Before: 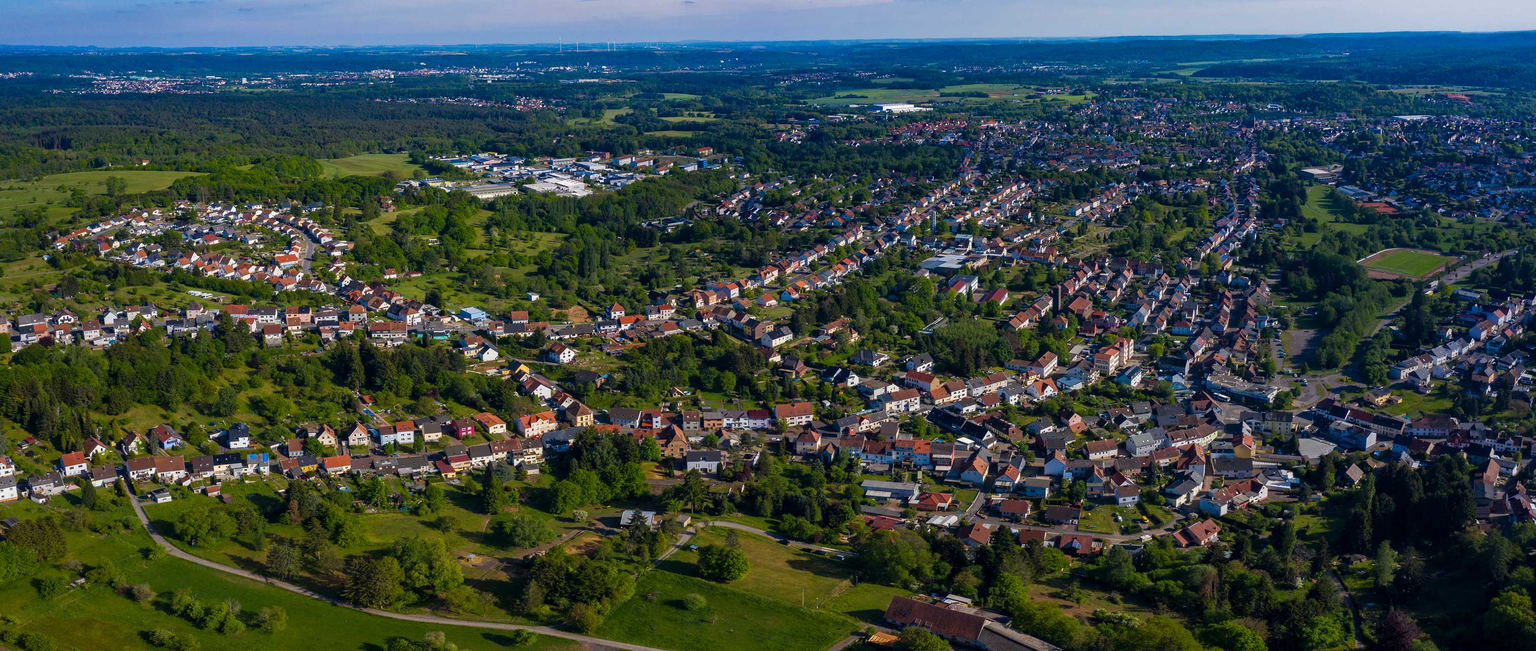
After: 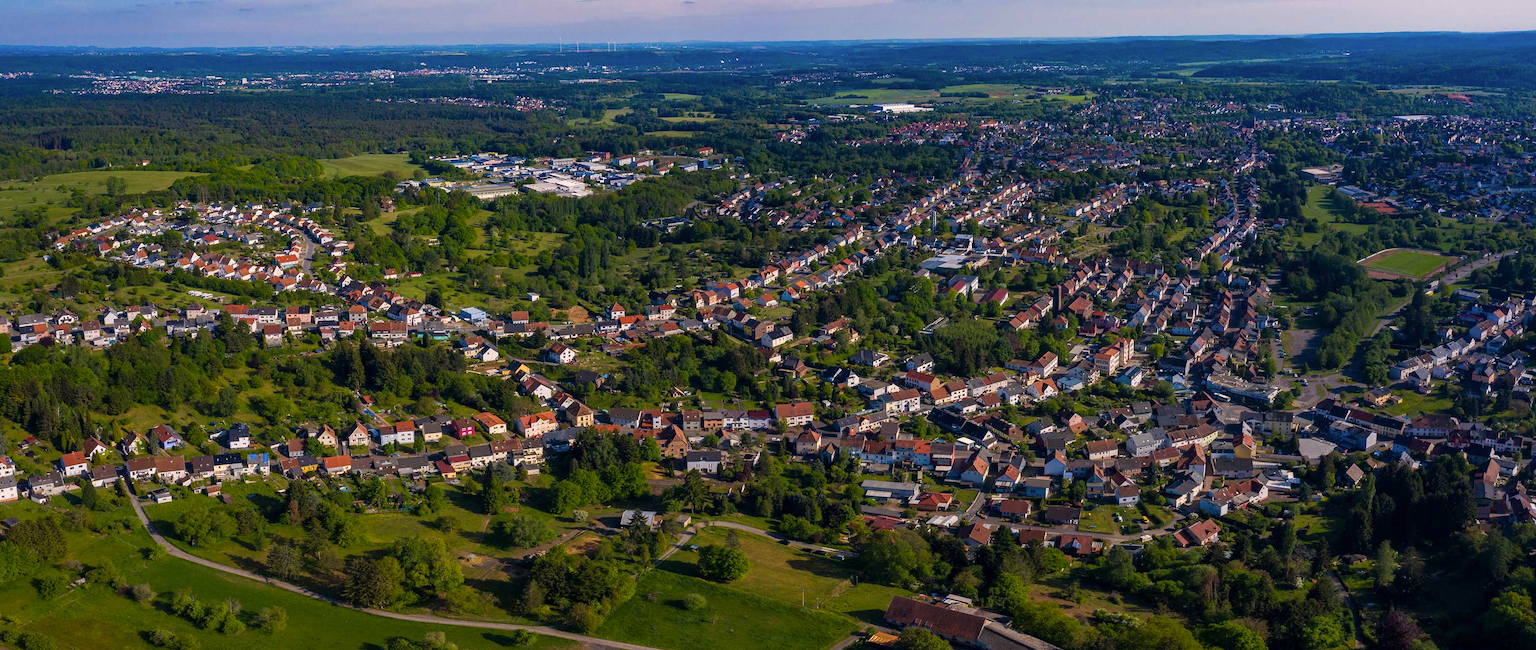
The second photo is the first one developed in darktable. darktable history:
color correction: highlights a* 5.89, highlights b* 4.9
